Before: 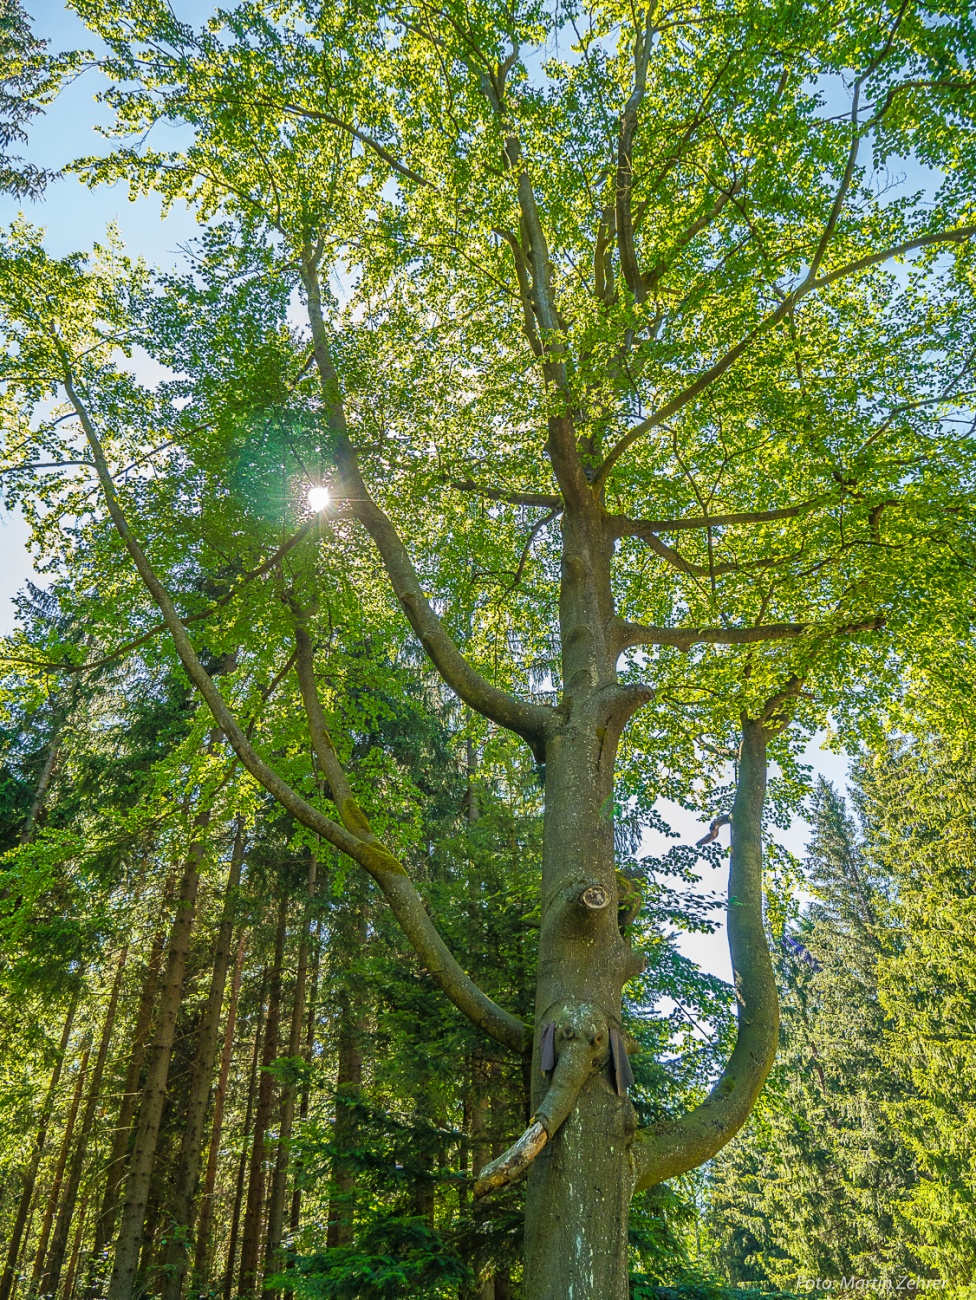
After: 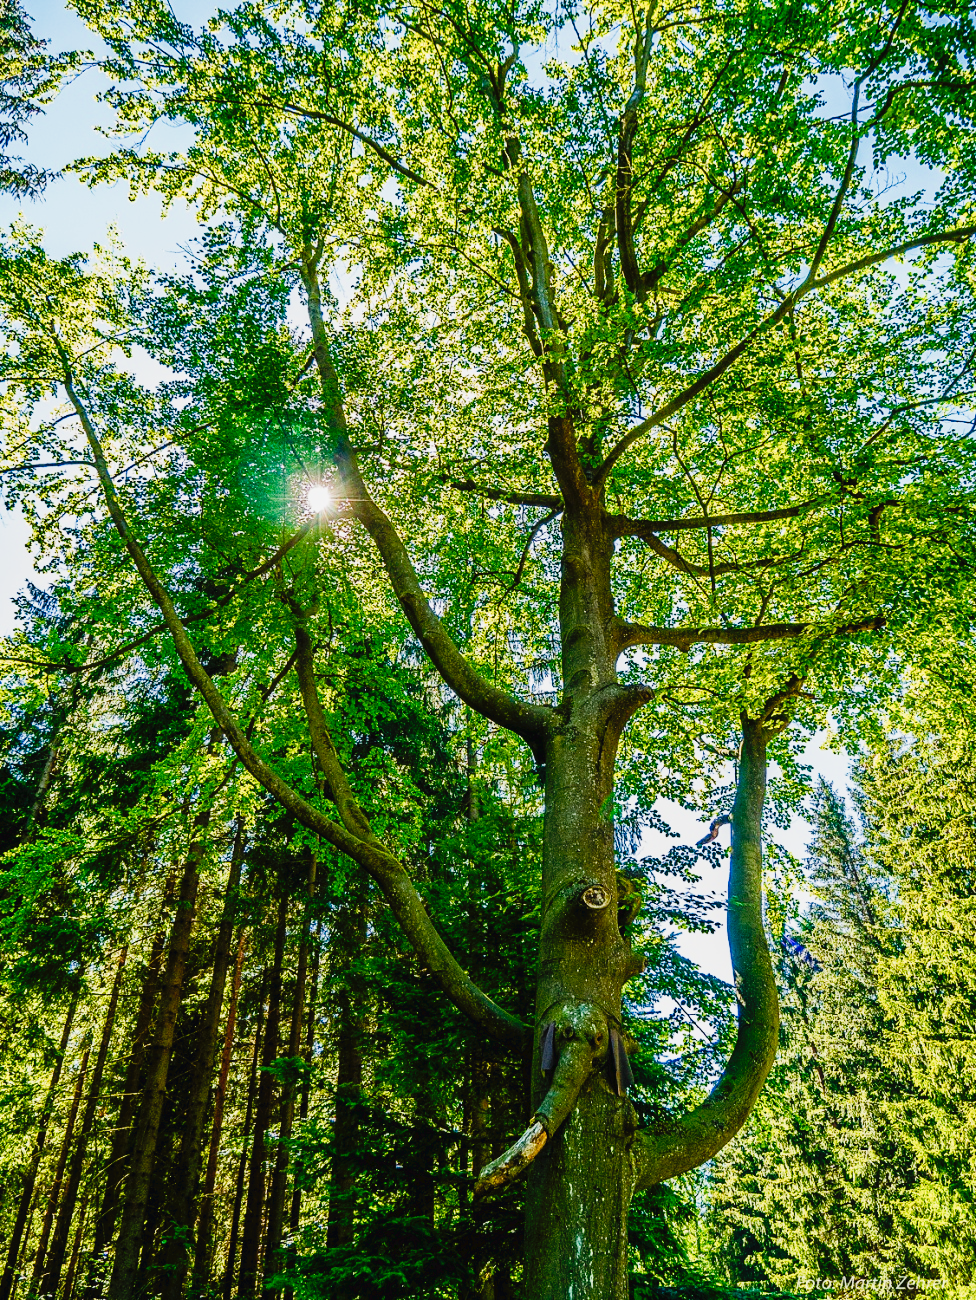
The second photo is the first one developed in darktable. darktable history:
color balance rgb: perceptual saturation grading › global saturation 20%, perceptual saturation grading › highlights -50.536%, perceptual saturation grading › shadows 30.471%, global vibrance 20%
exposure: compensate highlight preservation false
filmic rgb: black relative exposure -7.18 EV, white relative exposure 5.36 EV, hardness 3.03
tone curve: curves: ch0 [(0, 0) (0.003, 0.03) (0.011, 0.022) (0.025, 0.018) (0.044, 0.031) (0.069, 0.035) (0.1, 0.04) (0.136, 0.046) (0.177, 0.063) (0.224, 0.087) (0.277, 0.15) (0.335, 0.252) (0.399, 0.354) (0.468, 0.475) (0.543, 0.602) (0.623, 0.73) (0.709, 0.856) (0.801, 0.945) (0.898, 0.987) (1, 1)], preserve colors none
